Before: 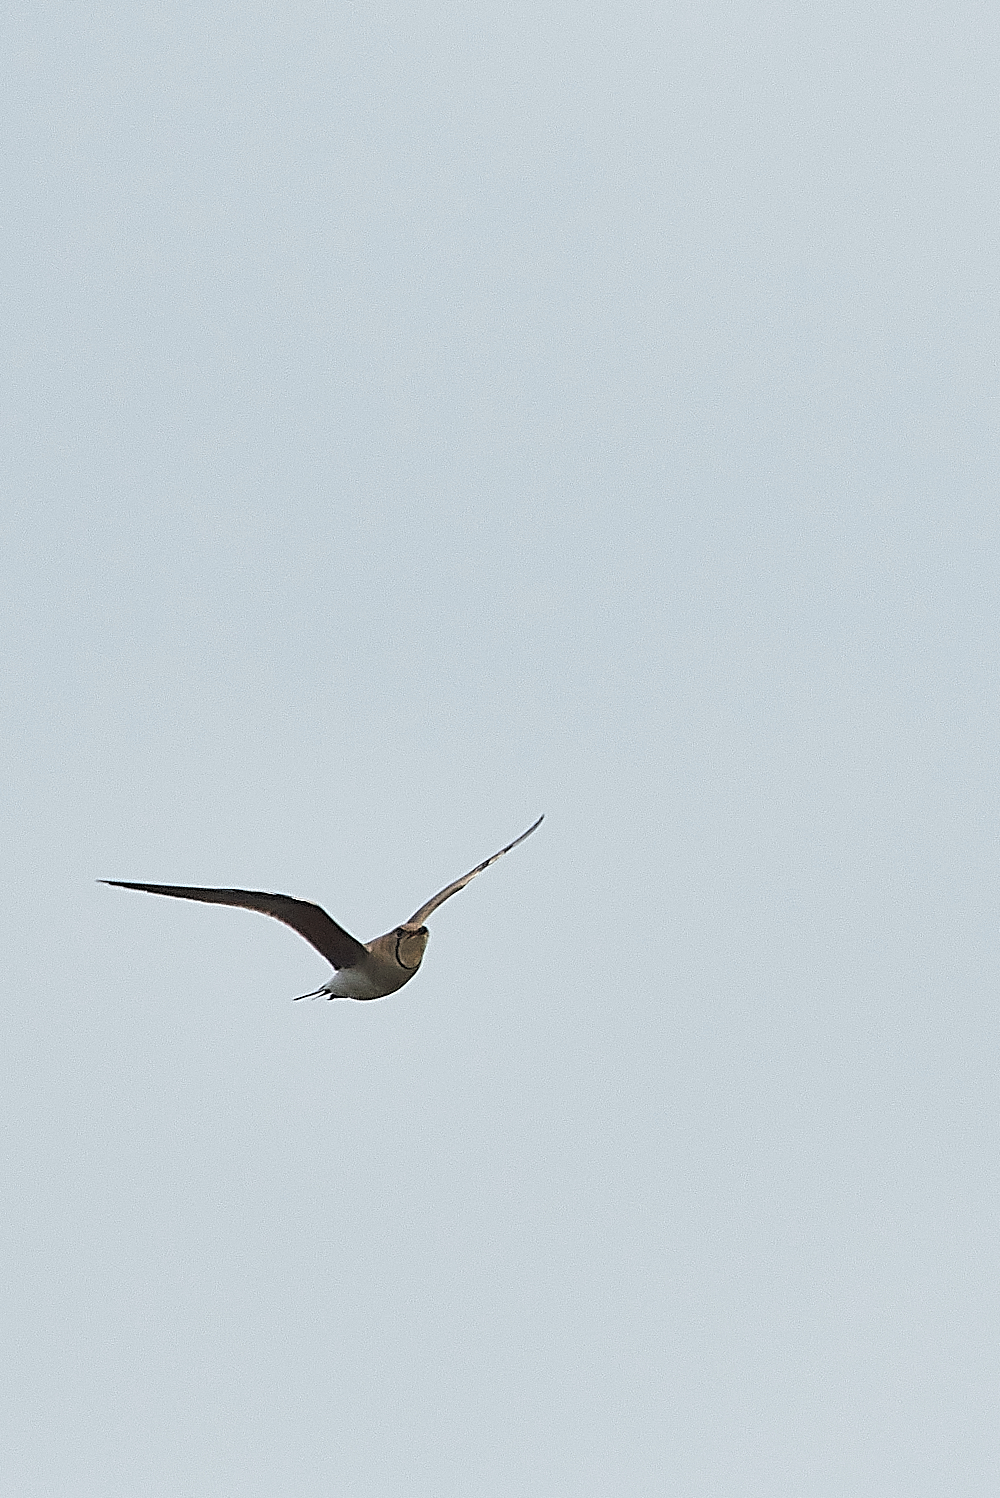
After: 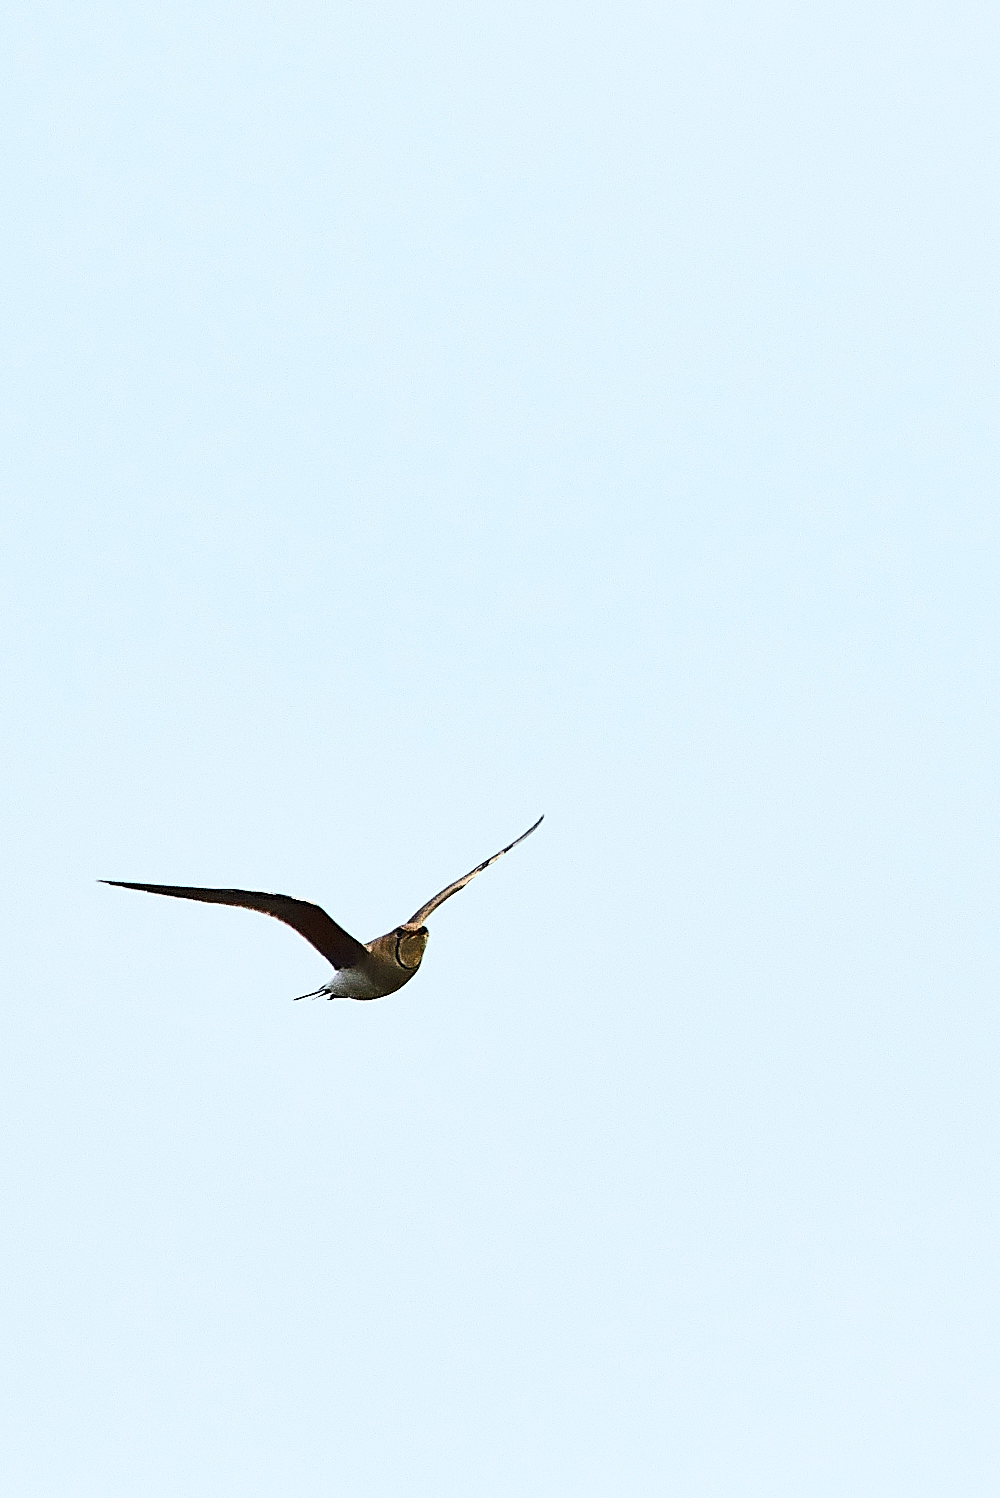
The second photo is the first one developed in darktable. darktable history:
color balance rgb: power › hue 310.35°, global offset › luminance -0.475%, perceptual saturation grading › global saturation 42.098%
tone equalizer: edges refinement/feathering 500, mask exposure compensation -1.57 EV, preserve details no
contrast brightness saturation: contrast 0.413, brightness 0.11, saturation 0.213
